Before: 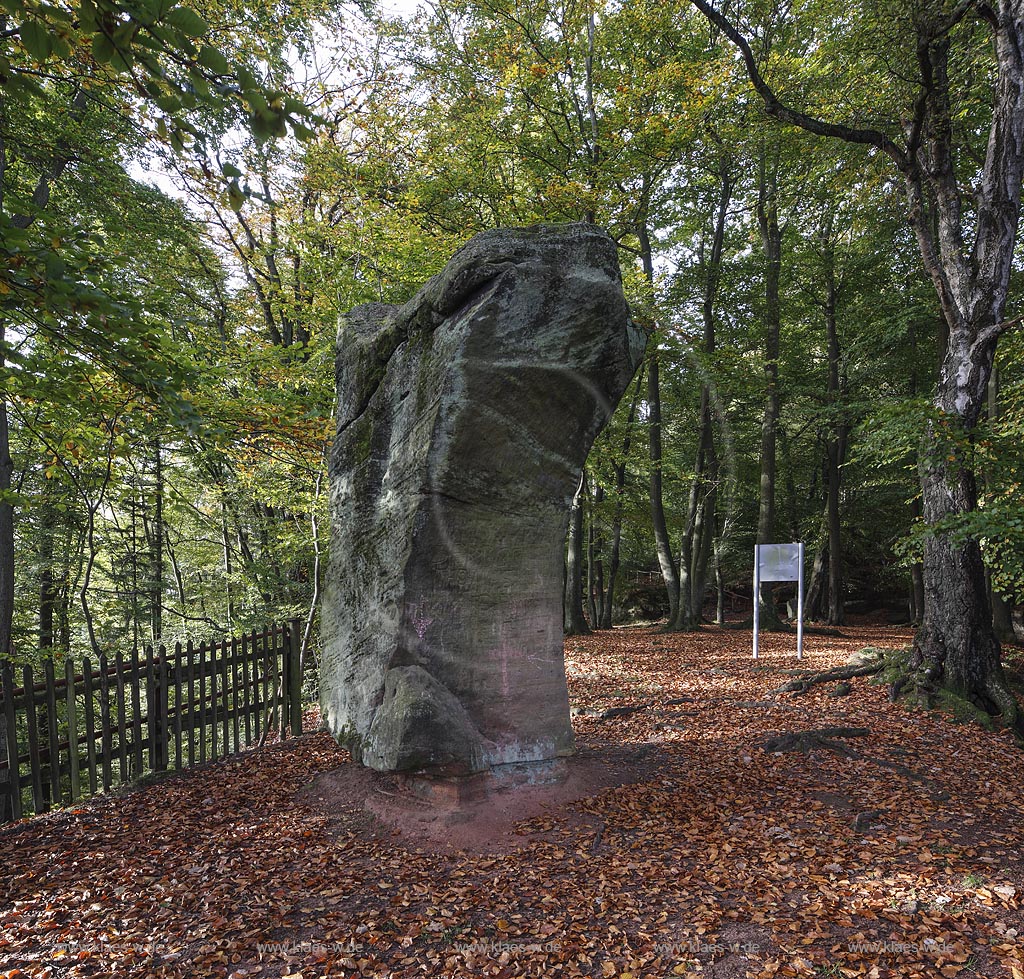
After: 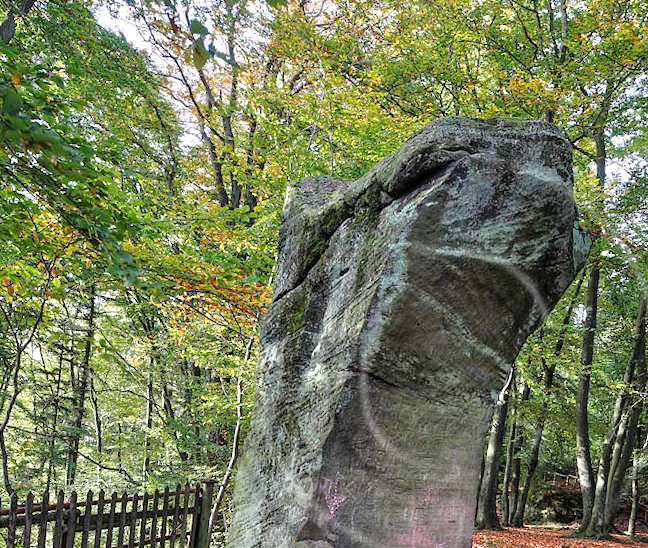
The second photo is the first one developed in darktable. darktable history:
tone equalizer: -7 EV 0.156 EV, -6 EV 0.638 EV, -5 EV 1.16 EV, -4 EV 1.33 EV, -3 EV 1.16 EV, -2 EV 0.6 EV, -1 EV 0.148 EV, luminance estimator HSV value / RGB max
levels: mode automatic, levels [0.016, 0.492, 0.969]
crop and rotate: angle -6.74°, left 2.122%, top 7.018%, right 27.193%, bottom 30.523%
shadows and highlights: shadows 74.38, highlights -23.21, soften with gaussian
